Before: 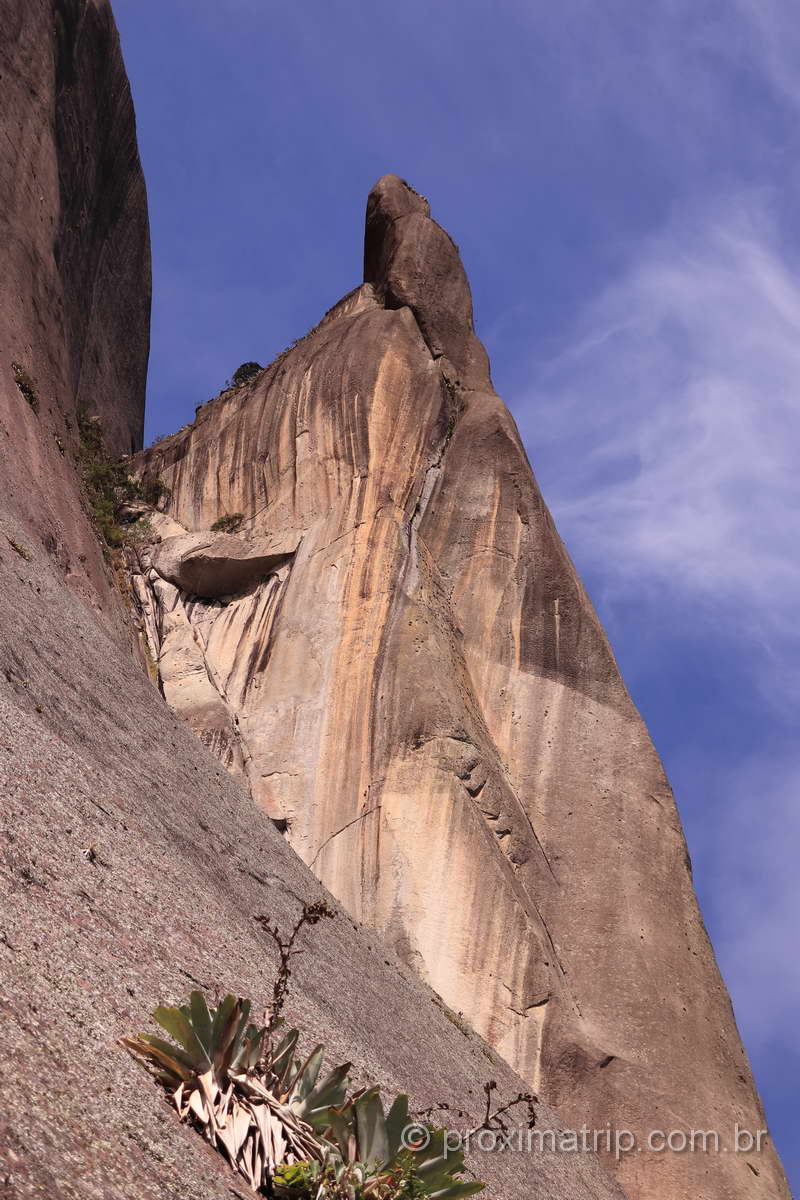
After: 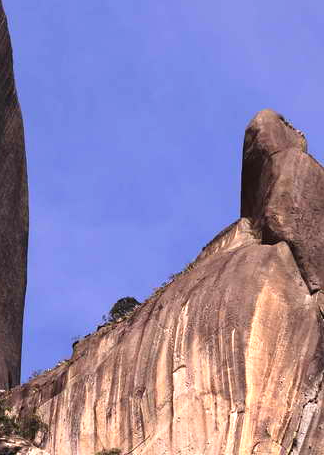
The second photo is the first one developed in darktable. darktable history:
exposure: black level correction 0, exposure 1.015 EV, compensate exposure bias true, compensate highlight preservation false
crop: left 15.452%, top 5.459%, right 43.956%, bottom 56.62%
